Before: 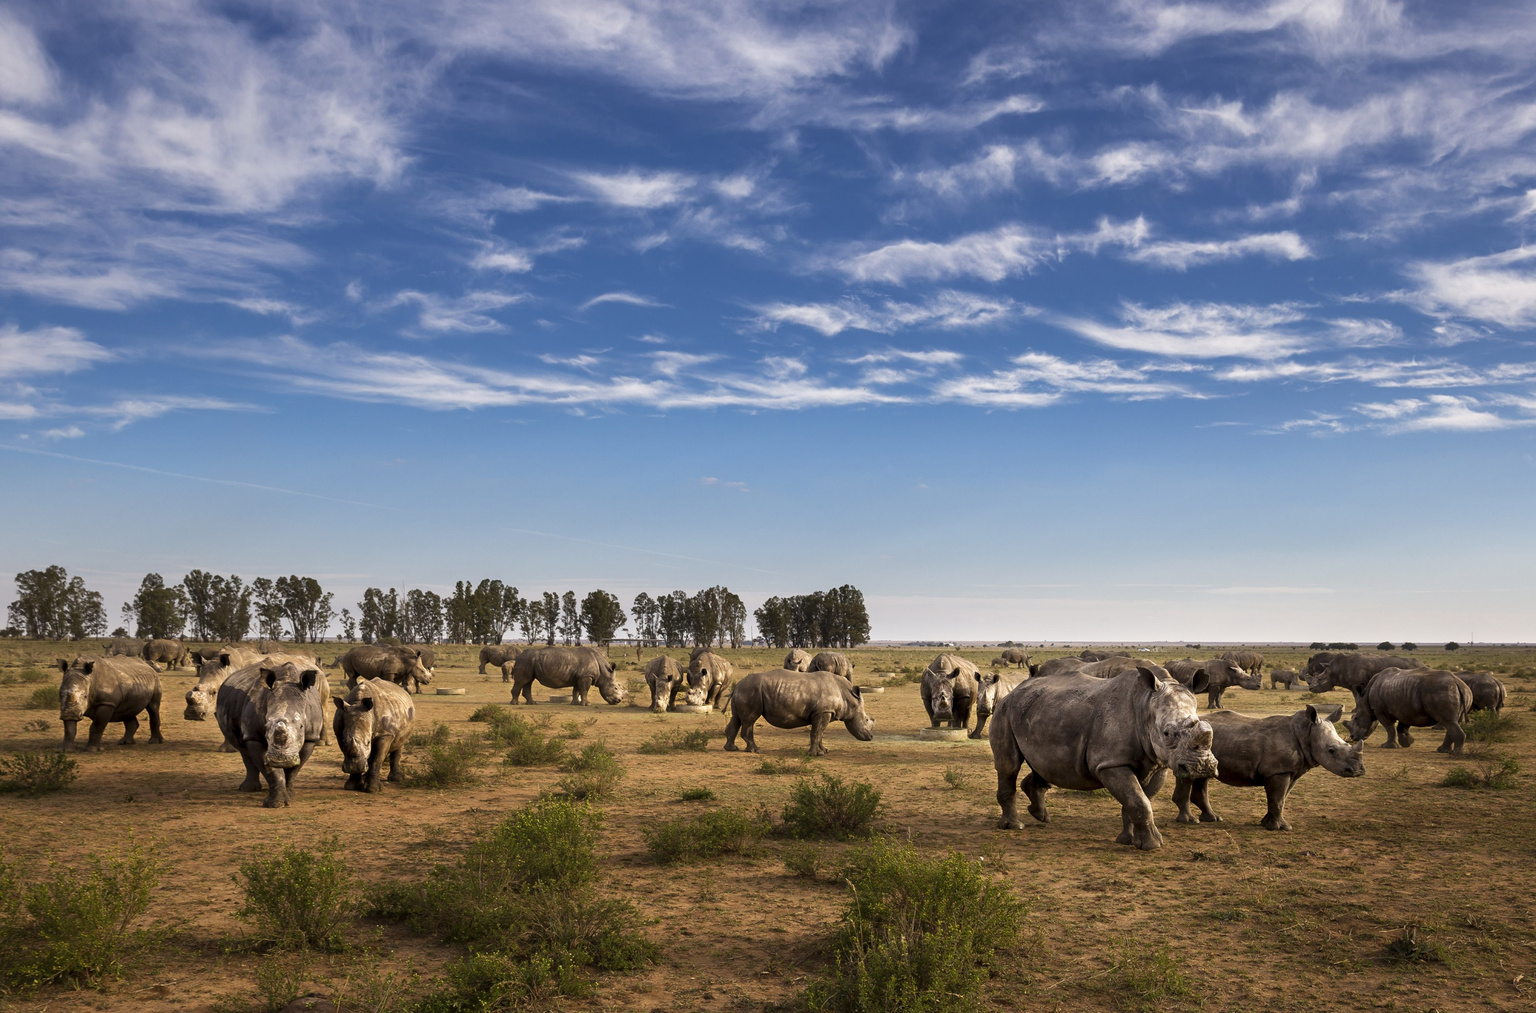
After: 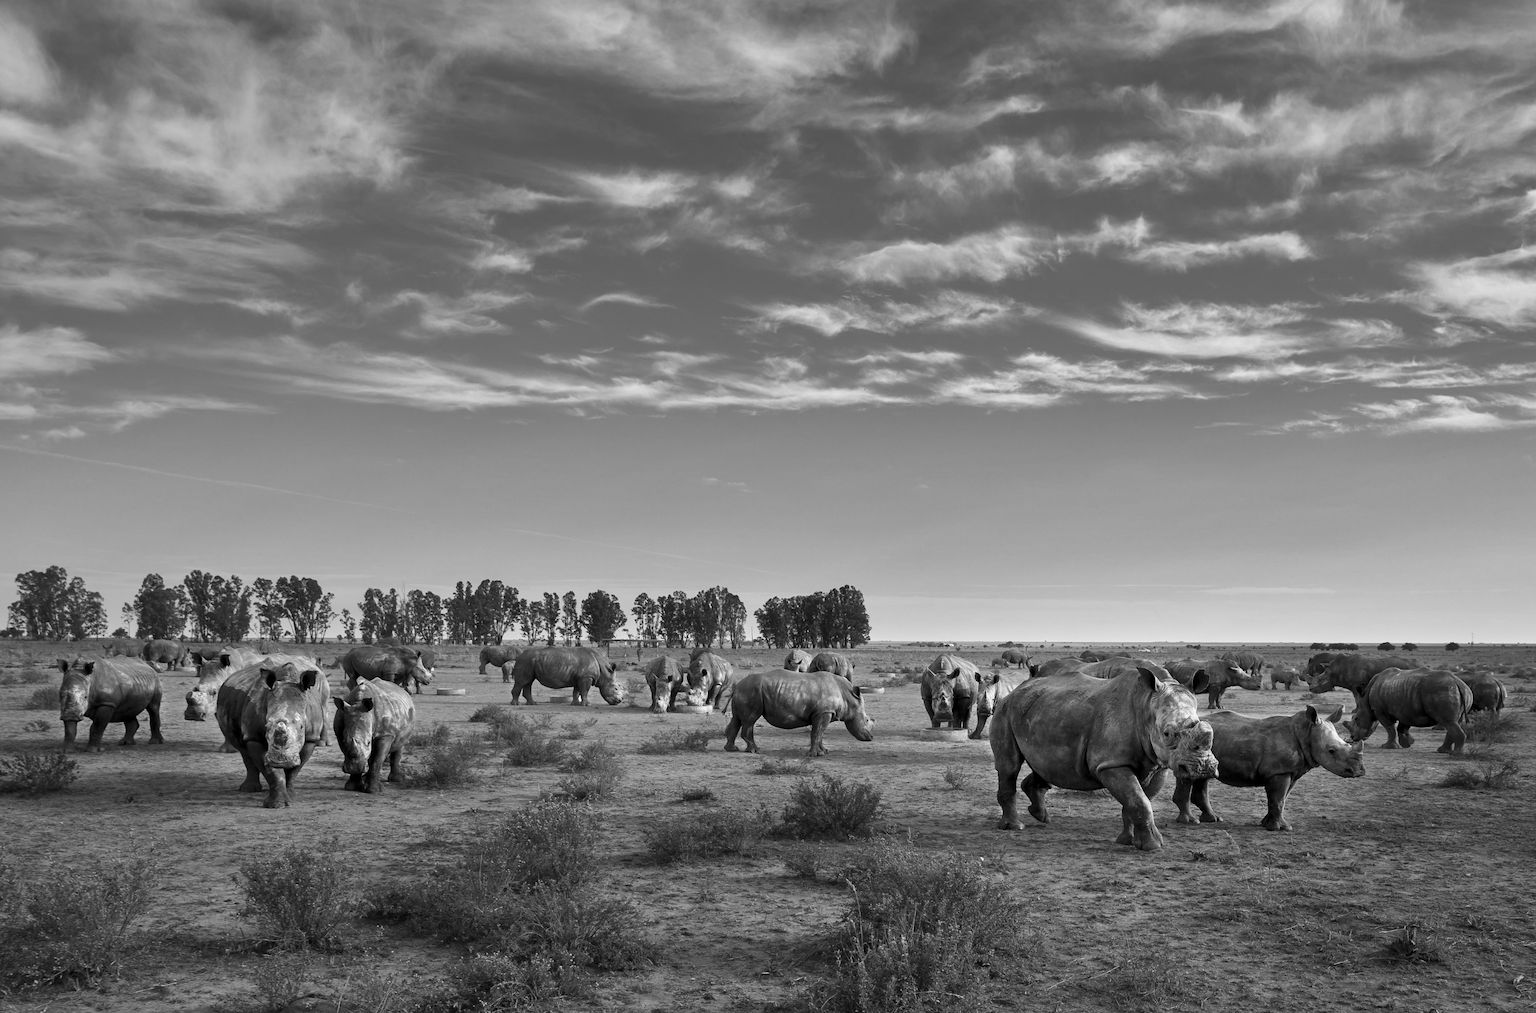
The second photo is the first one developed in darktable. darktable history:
shadows and highlights: shadows 43.71, white point adjustment -1.46, soften with gaussian
monochrome: on, module defaults
